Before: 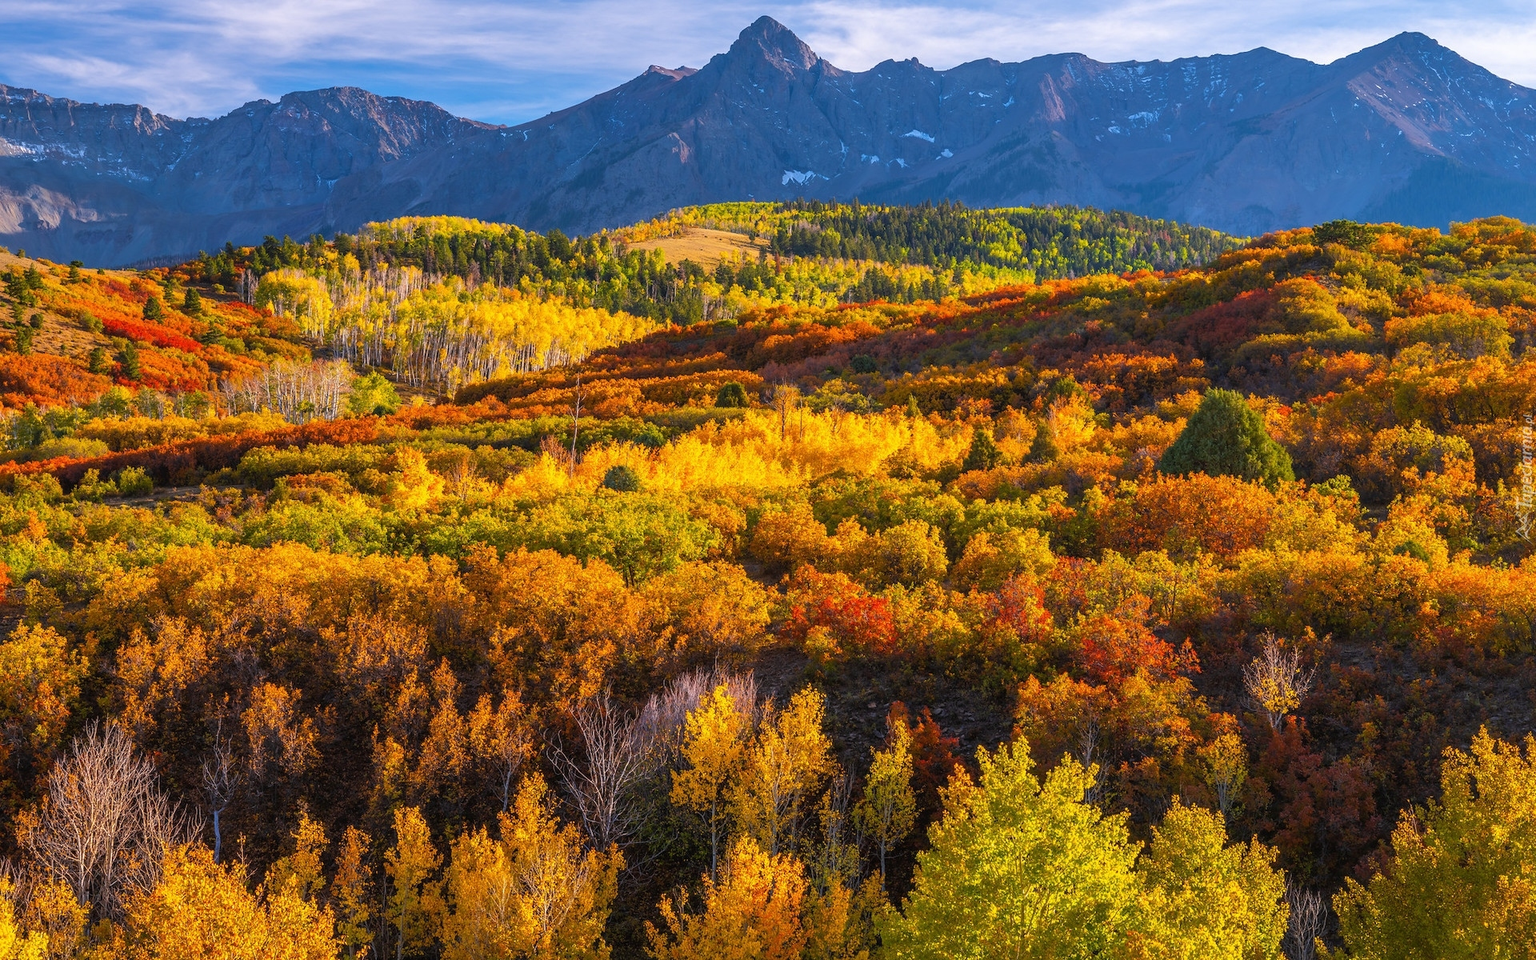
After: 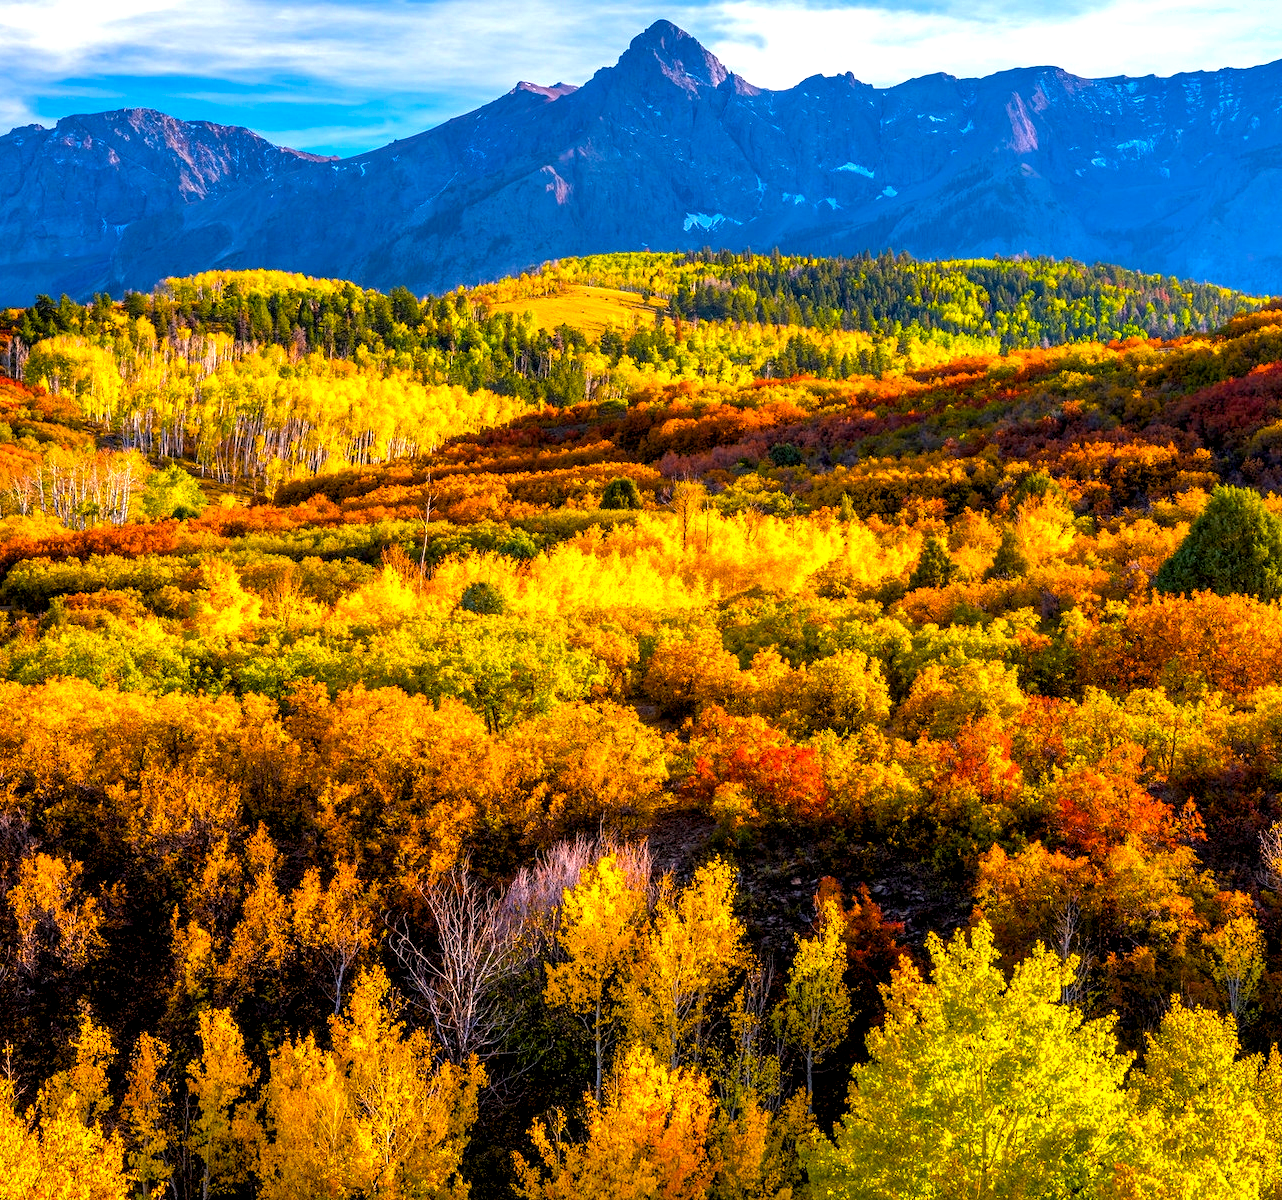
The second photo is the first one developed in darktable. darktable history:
local contrast: highlights 106%, shadows 98%, detail 119%, midtone range 0.2
tone equalizer: -8 EV -0.784 EV, -7 EV -0.686 EV, -6 EV -0.628 EV, -5 EV -0.364 EV, -3 EV 0.397 EV, -2 EV 0.6 EV, -1 EV 0.699 EV, +0 EV 0.761 EV, mask exposure compensation -0.504 EV
crop and rotate: left 15.36%, right 17.818%
color balance rgb: power › hue 214.68°, global offset › luminance -0.837%, perceptual saturation grading › global saturation 30.741%, global vibrance 30.54%
shadows and highlights: shadows 49.13, highlights -41.62, soften with gaussian
